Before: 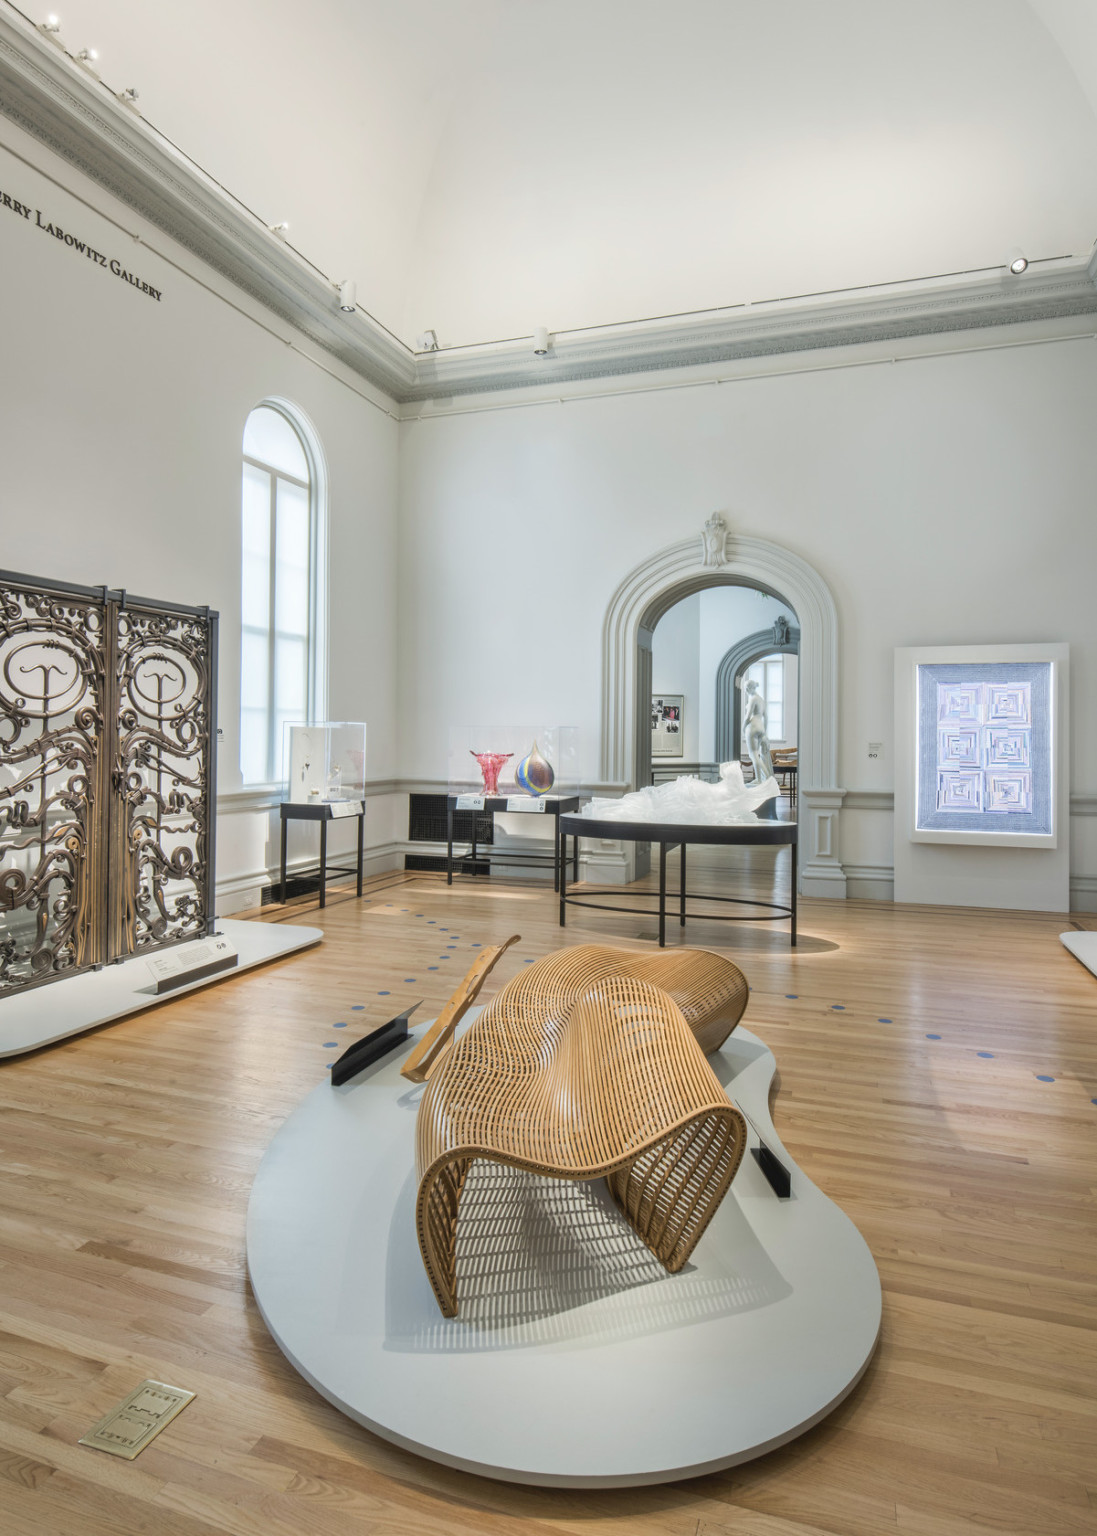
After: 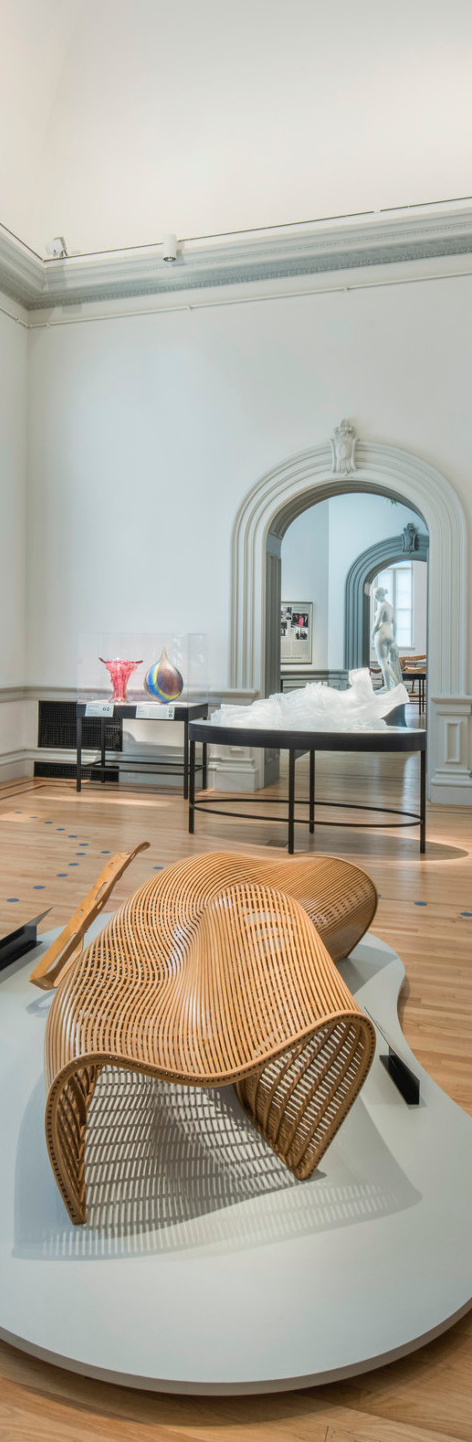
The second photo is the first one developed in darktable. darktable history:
crop: left 33.91%, top 6.065%, right 23.029%
